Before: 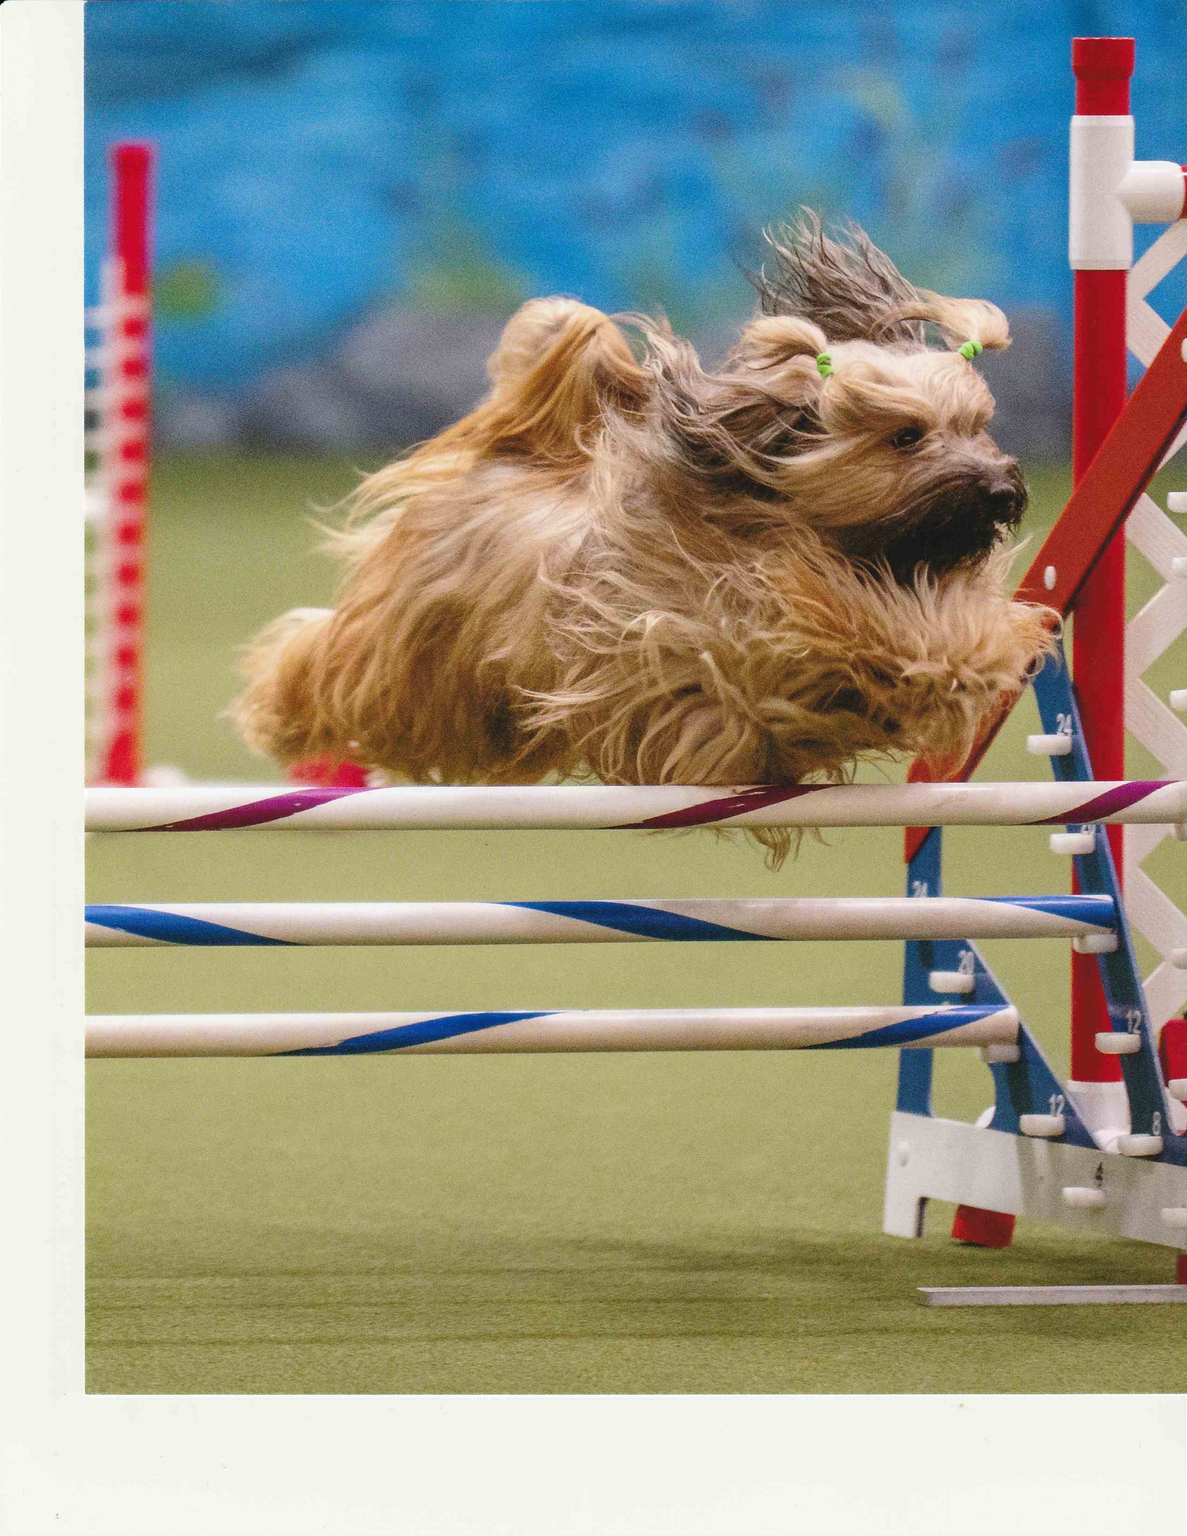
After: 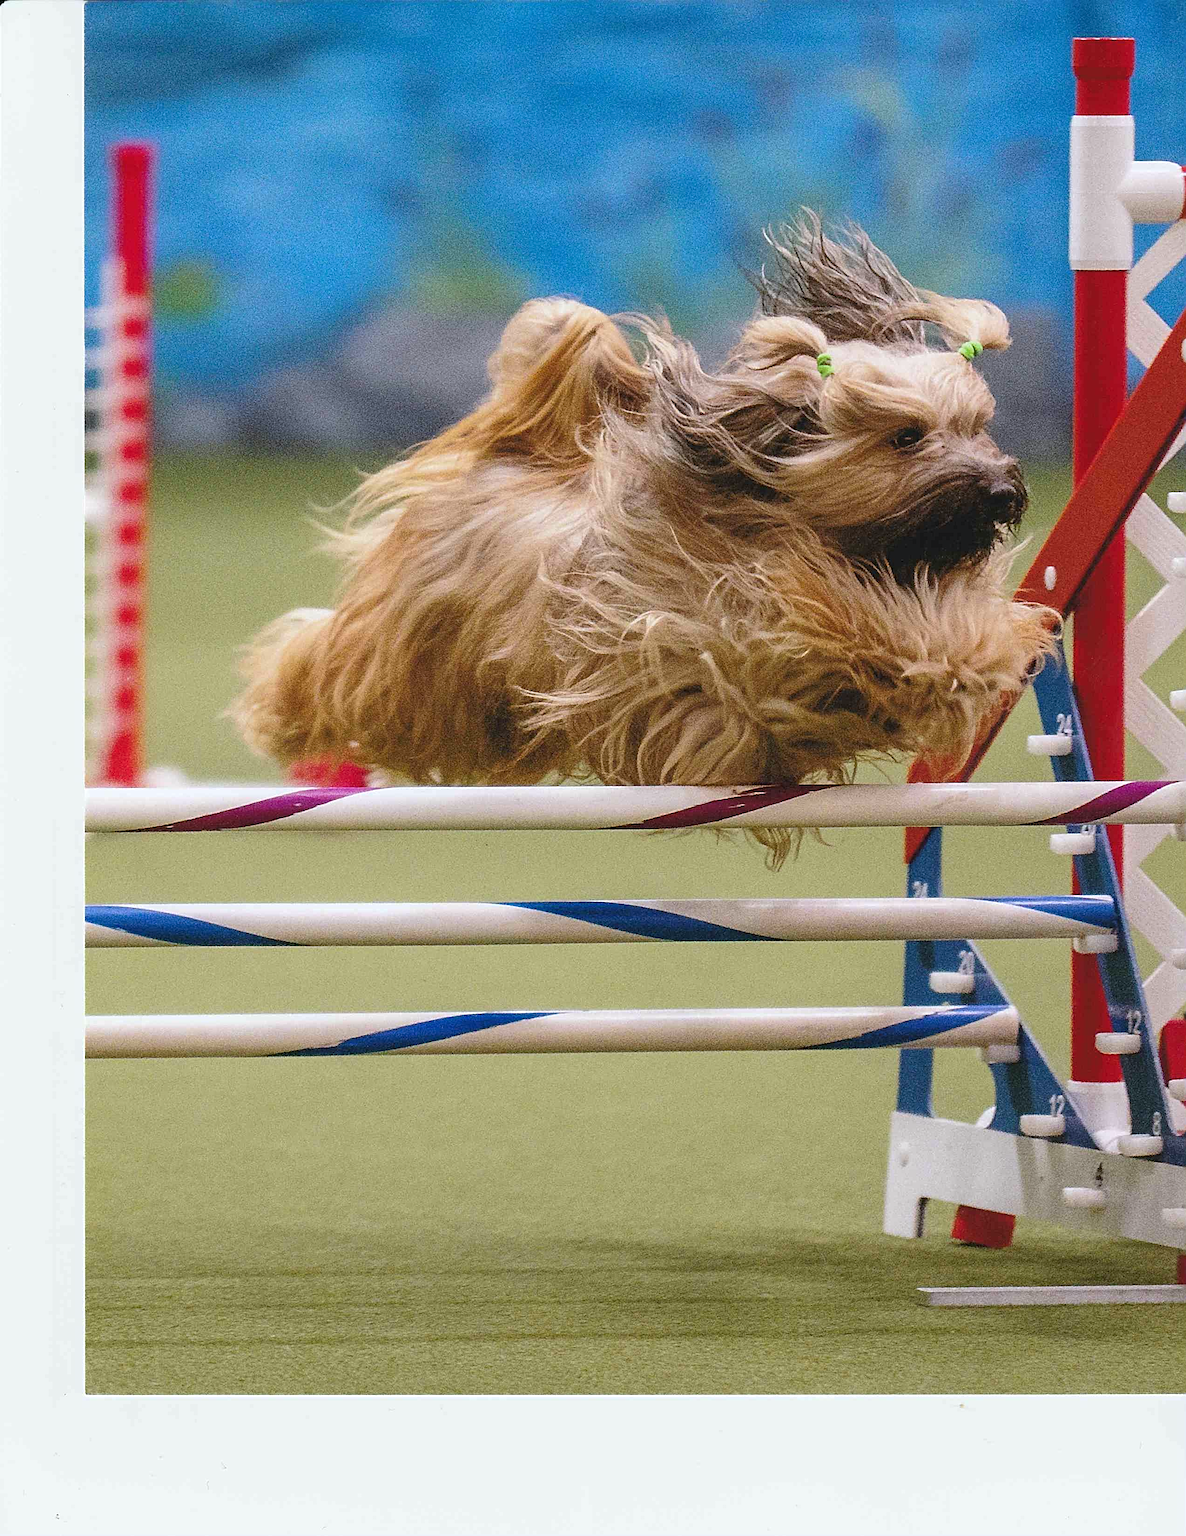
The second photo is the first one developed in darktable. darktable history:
white balance: red 0.98, blue 1.034
sharpen: radius 3.025, amount 0.757
